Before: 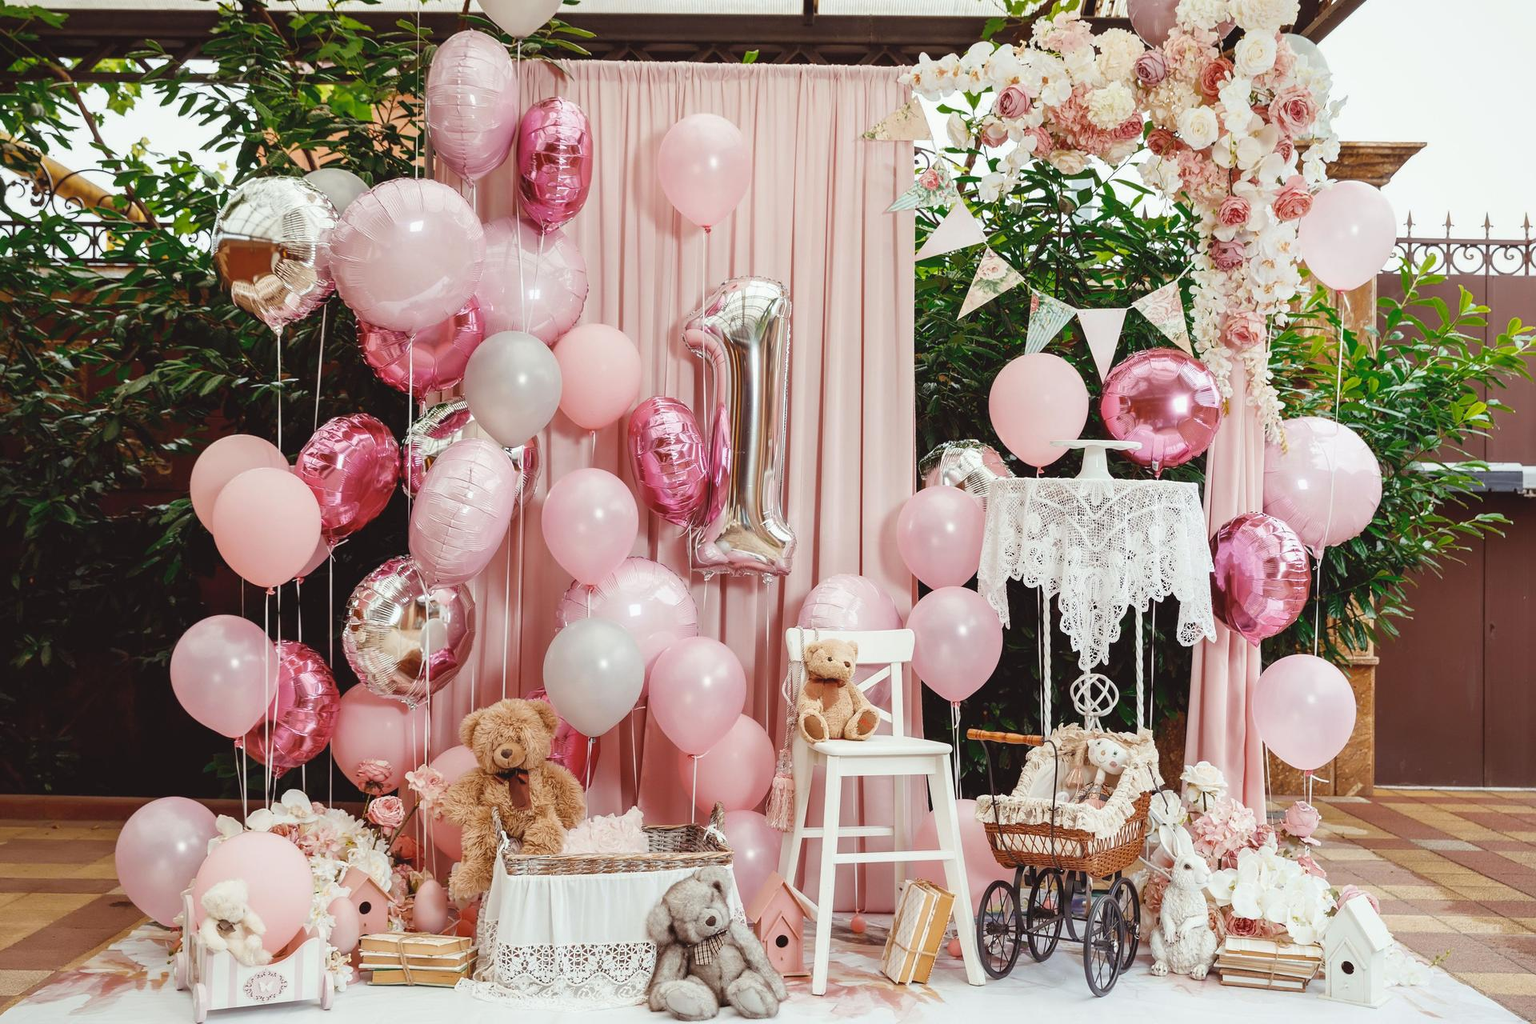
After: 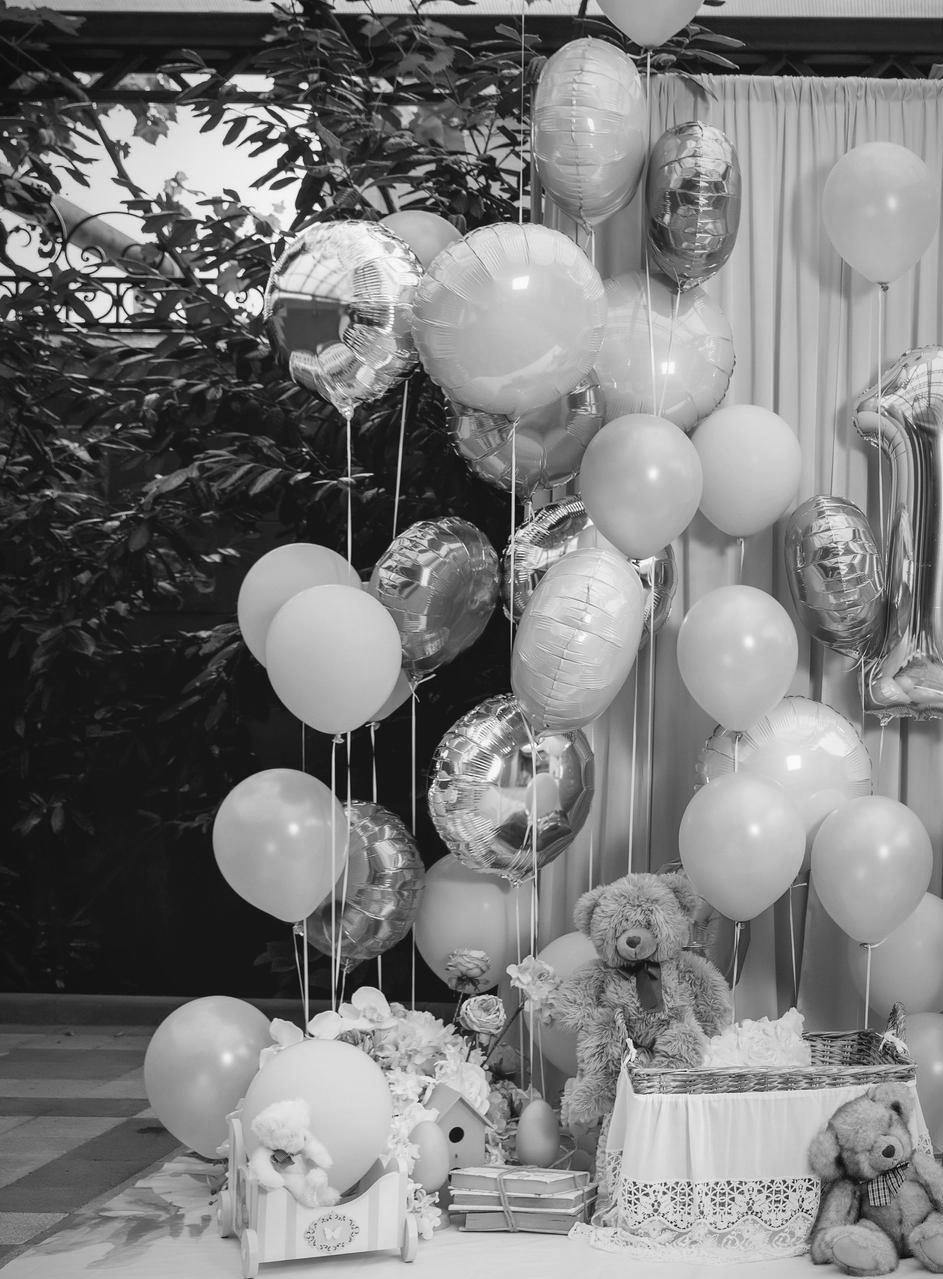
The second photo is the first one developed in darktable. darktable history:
crop and rotate: left 0%, top 0%, right 50.845%
monochrome: size 1
contrast brightness saturation: brightness -0.02, saturation 0.35
vignetting: fall-off radius 70%, automatic ratio true
